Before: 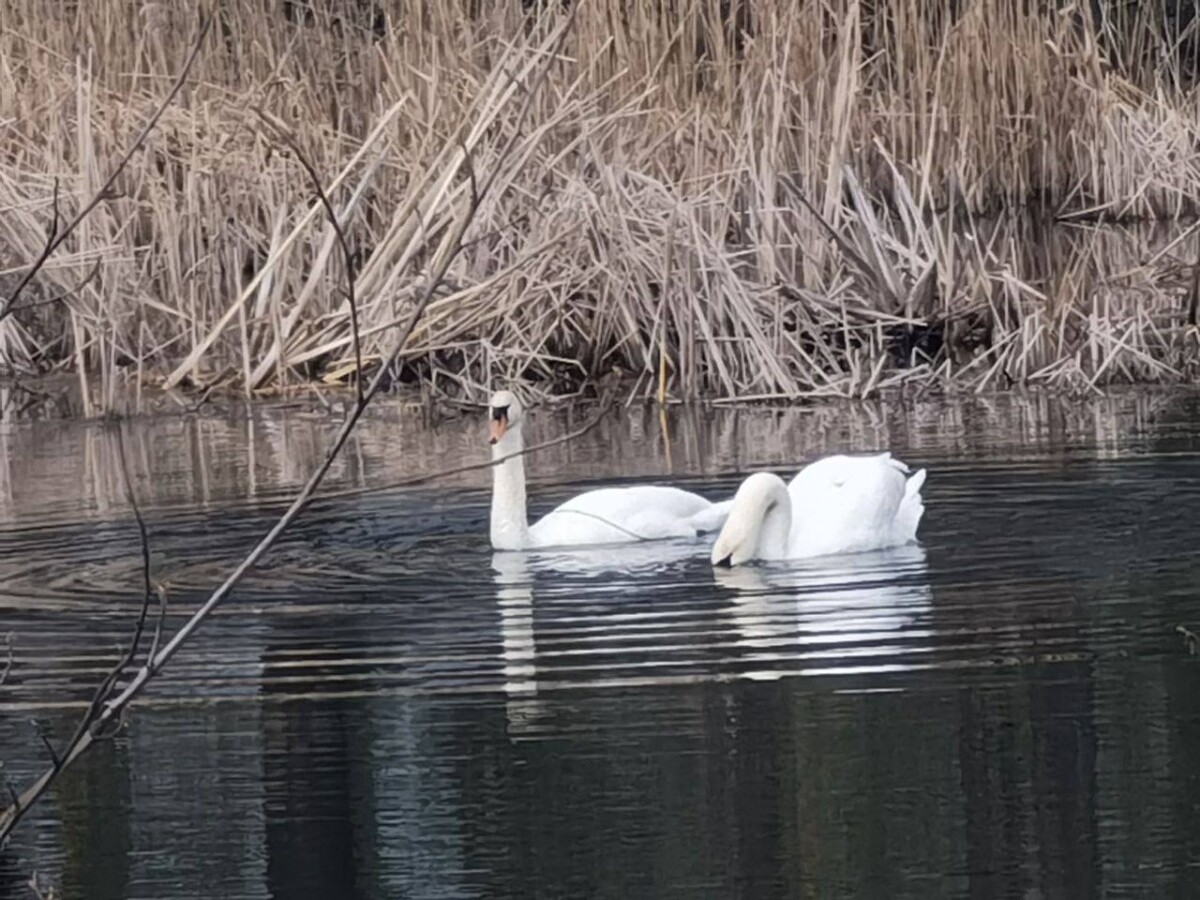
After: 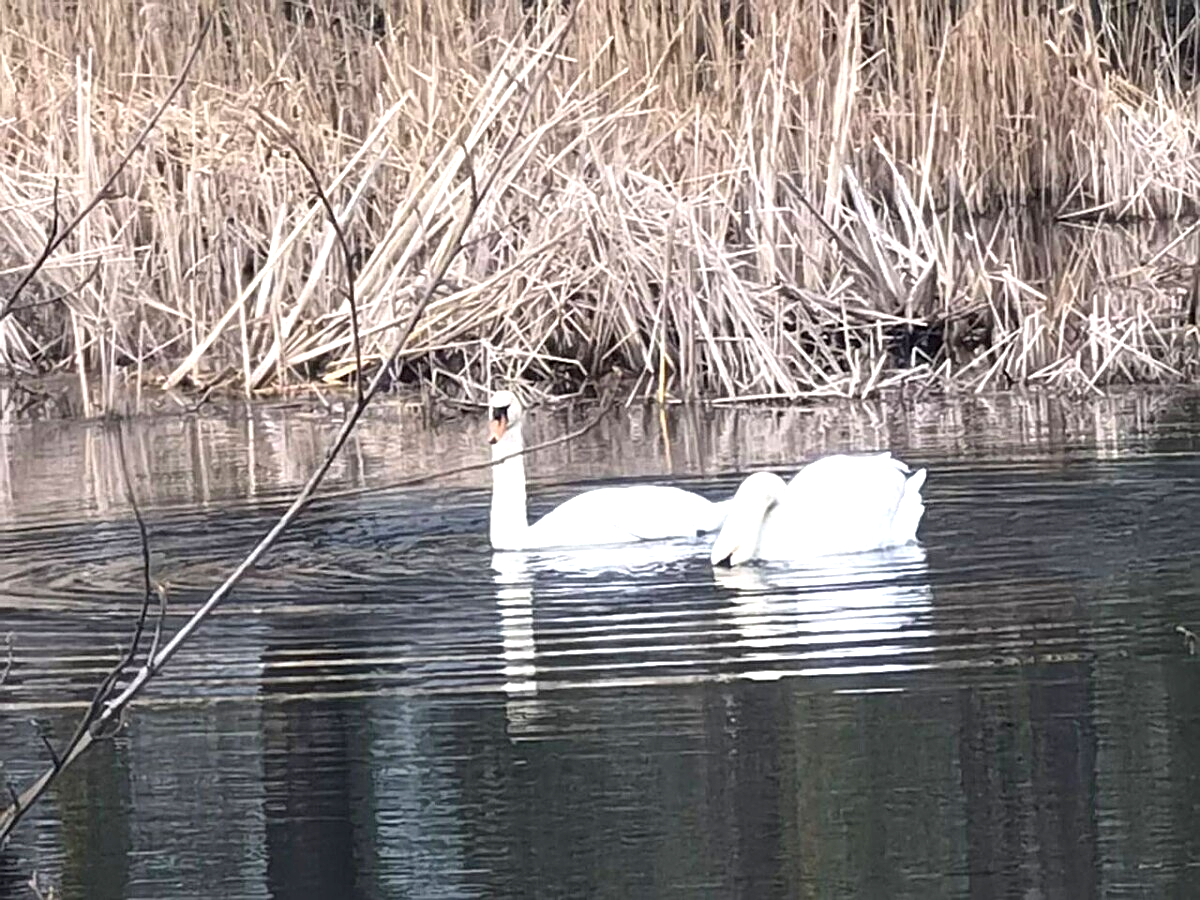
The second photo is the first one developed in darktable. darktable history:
exposure: black level correction 0, exposure 1 EV, compensate highlight preservation false
sharpen: on, module defaults
